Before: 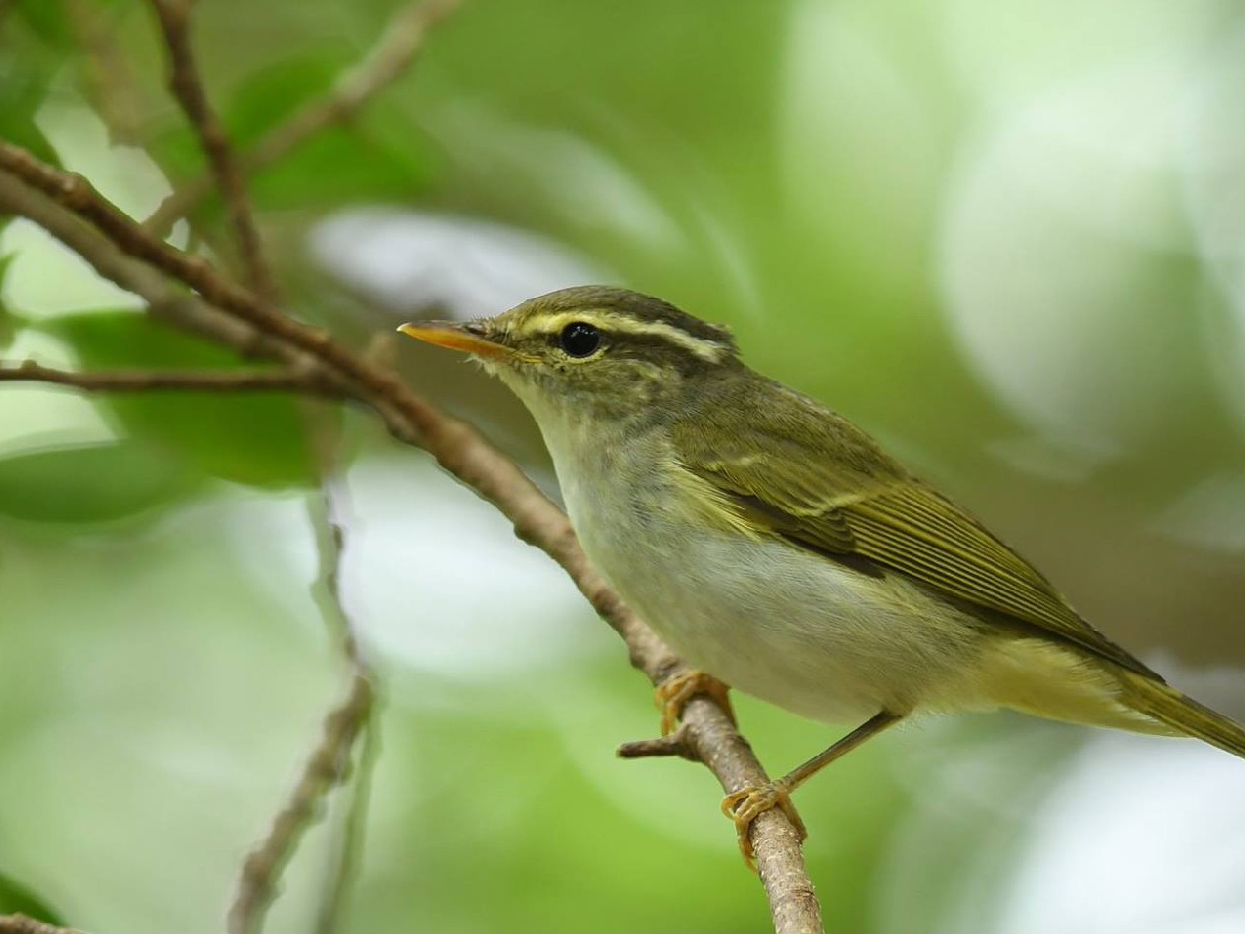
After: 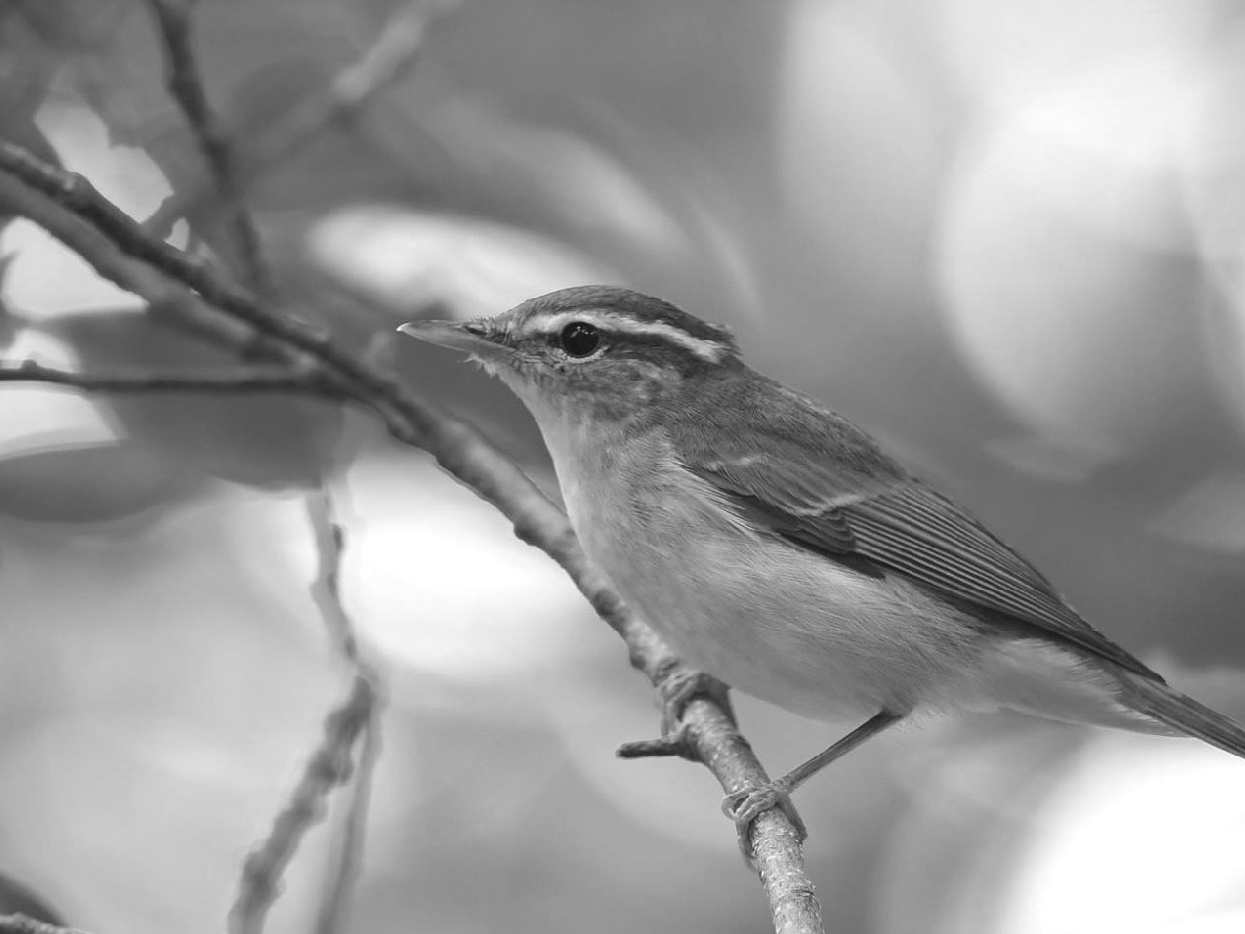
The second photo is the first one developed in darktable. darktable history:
exposure: exposure 0.6 EV, compensate highlight preservation false
color calibration: output gray [0.18, 0.41, 0.41, 0], gray › normalize channels true, illuminant same as pipeline (D50), adaptation XYZ, x 0.346, y 0.359, gamut compression 0
tone equalizer: on, module defaults
contrast brightness saturation: contrast -0.11
